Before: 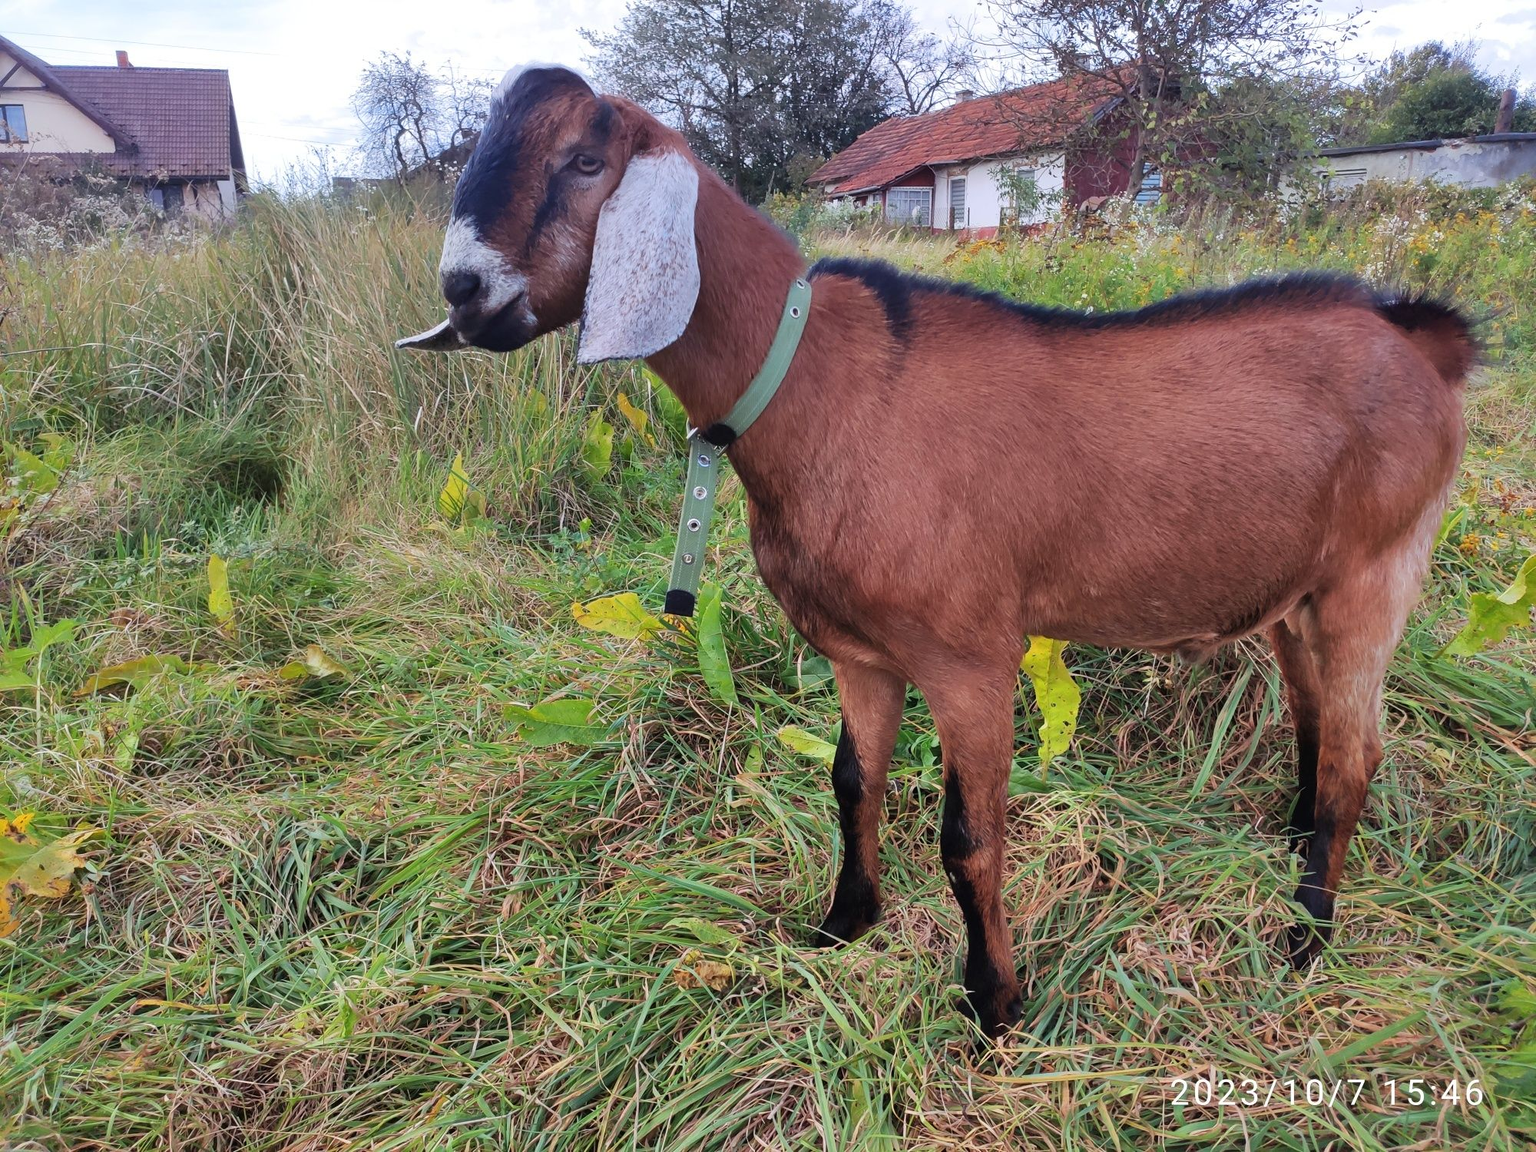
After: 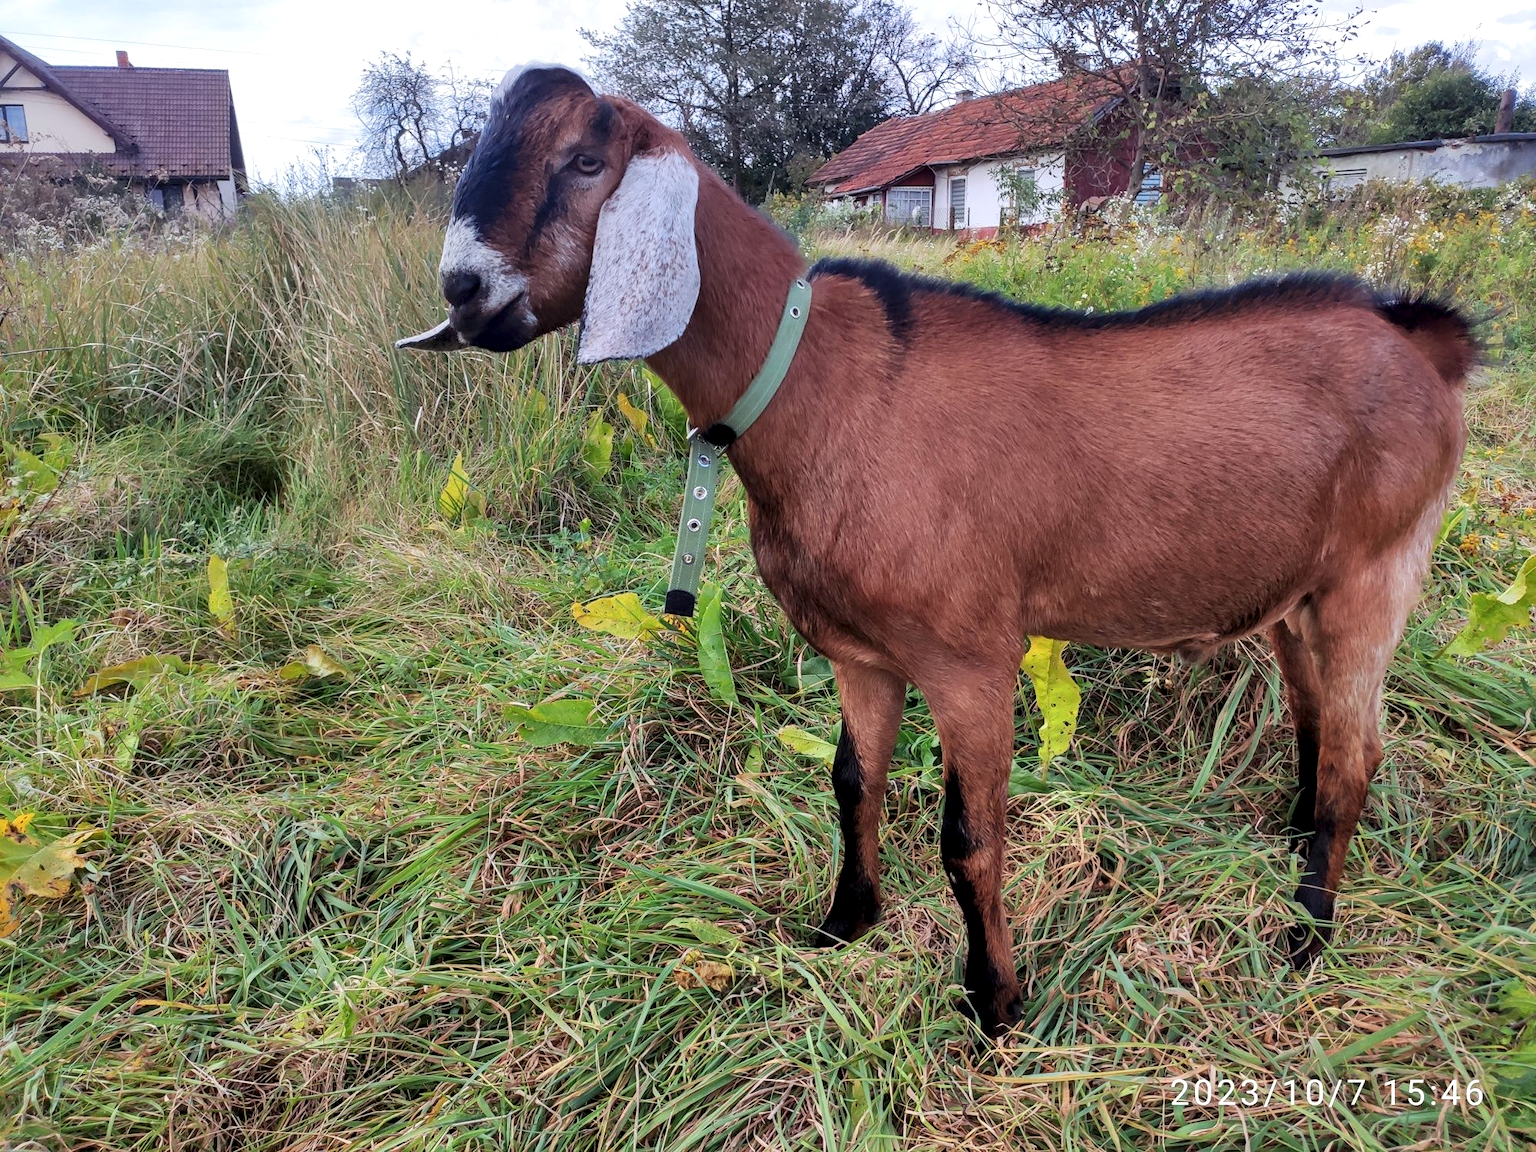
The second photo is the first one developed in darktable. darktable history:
local contrast: highlights 24%, shadows 75%, midtone range 0.747
